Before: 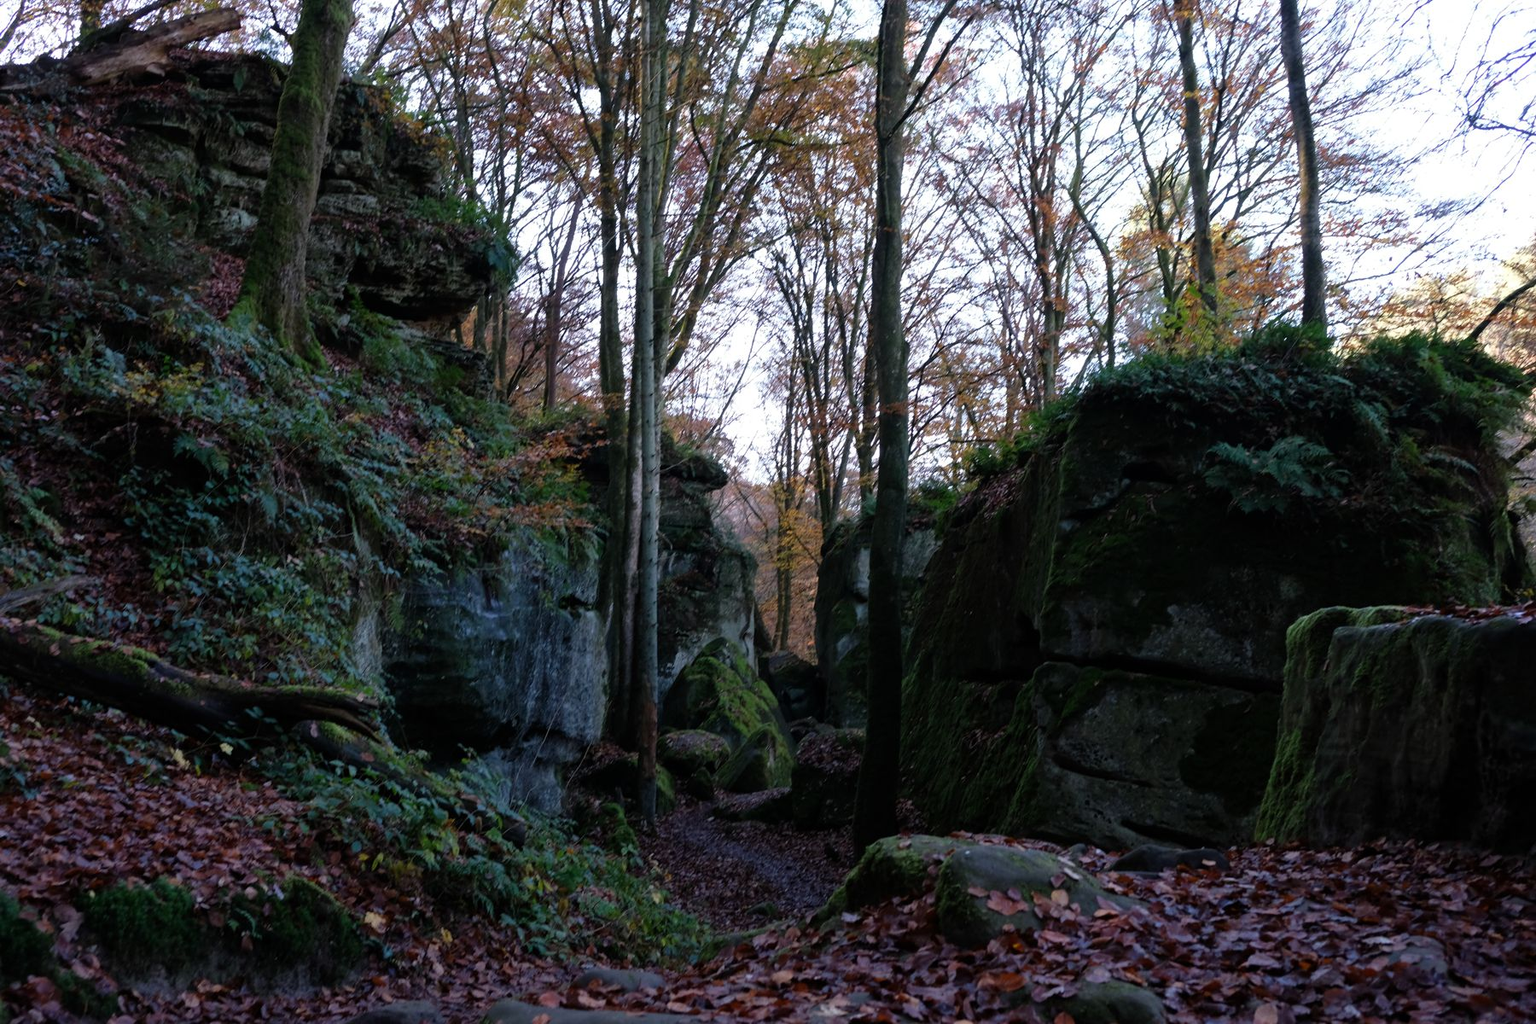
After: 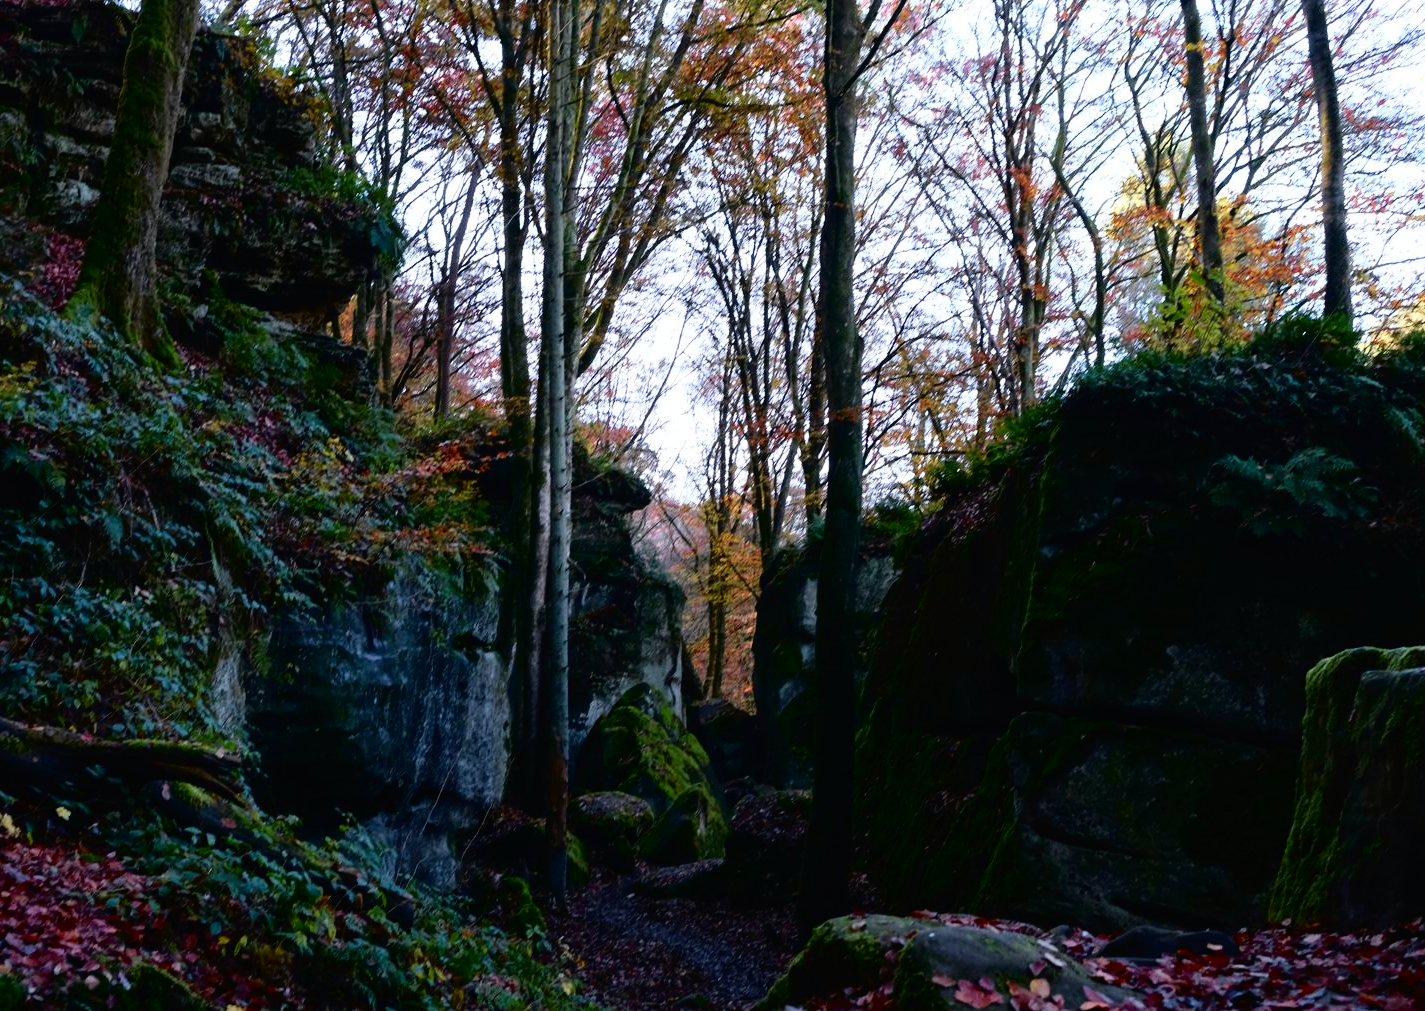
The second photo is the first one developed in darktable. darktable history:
crop: left 11.225%, top 5.381%, right 9.565%, bottom 10.314%
tone curve: curves: ch0 [(0, 0.01) (0.133, 0.057) (0.338, 0.327) (0.494, 0.55) (0.726, 0.807) (1, 1)]; ch1 [(0, 0) (0.346, 0.324) (0.45, 0.431) (0.5, 0.5) (0.522, 0.517) (0.543, 0.578) (1, 1)]; ch2 [(0, 0) (0.44, 0.424) (0.501, 0.499) (0.564, 0.611) (0.622, 0.667) (0.707, 0.746) (1, 1)], color space Lab, independent channels, preserve colors none
color balance: on, module defaults
